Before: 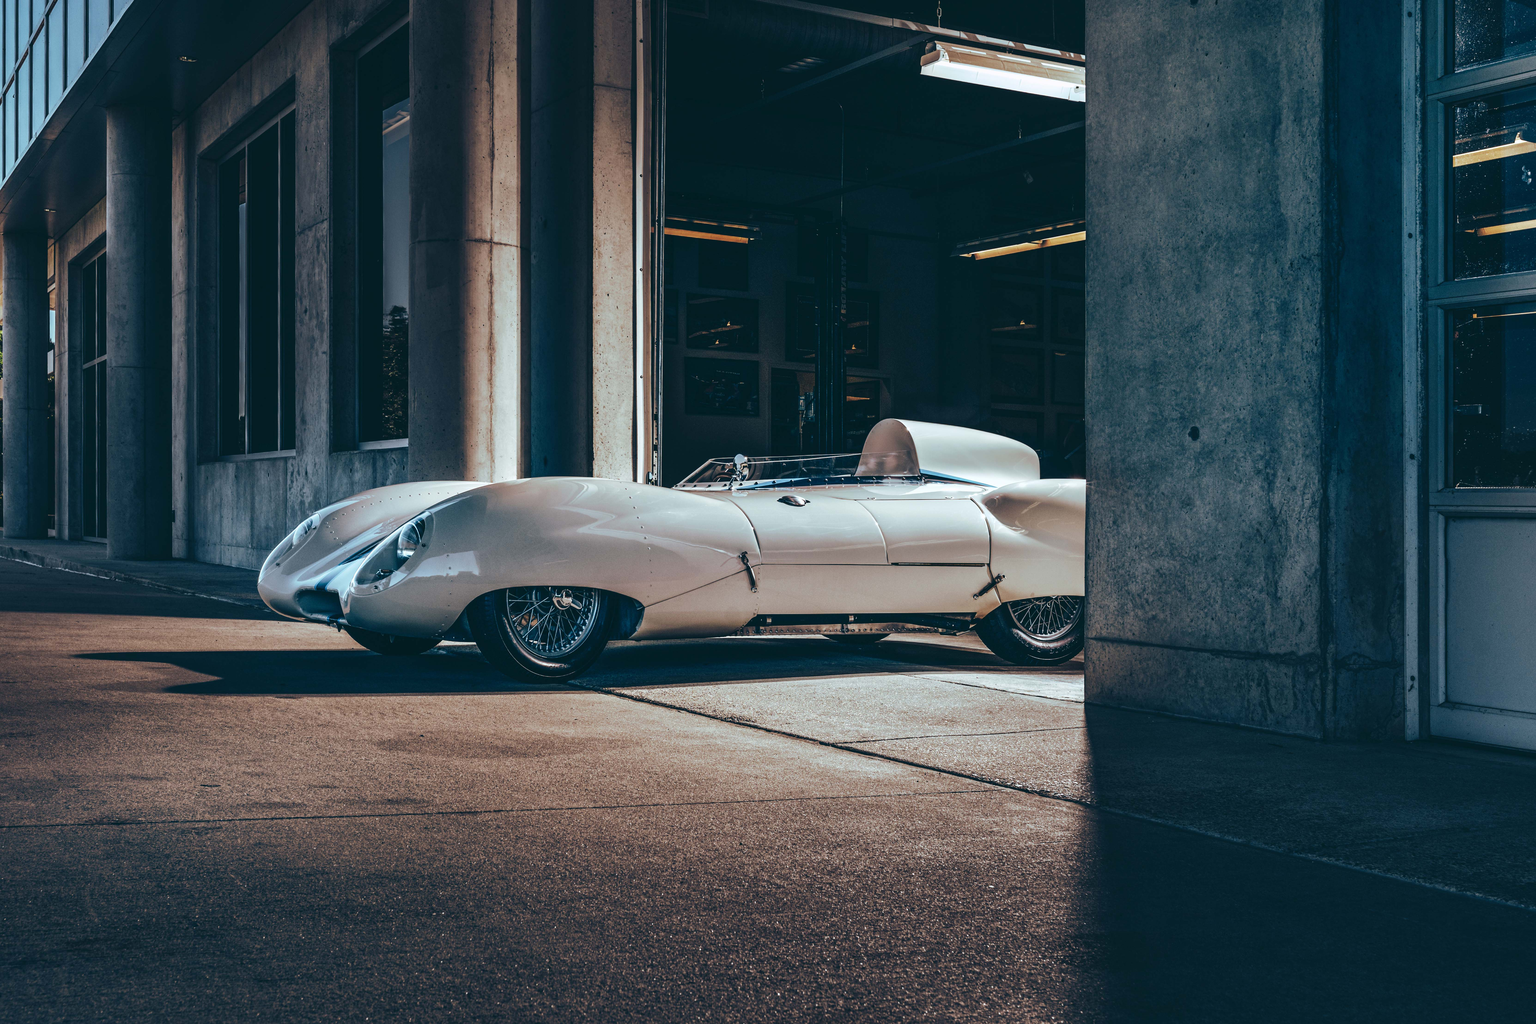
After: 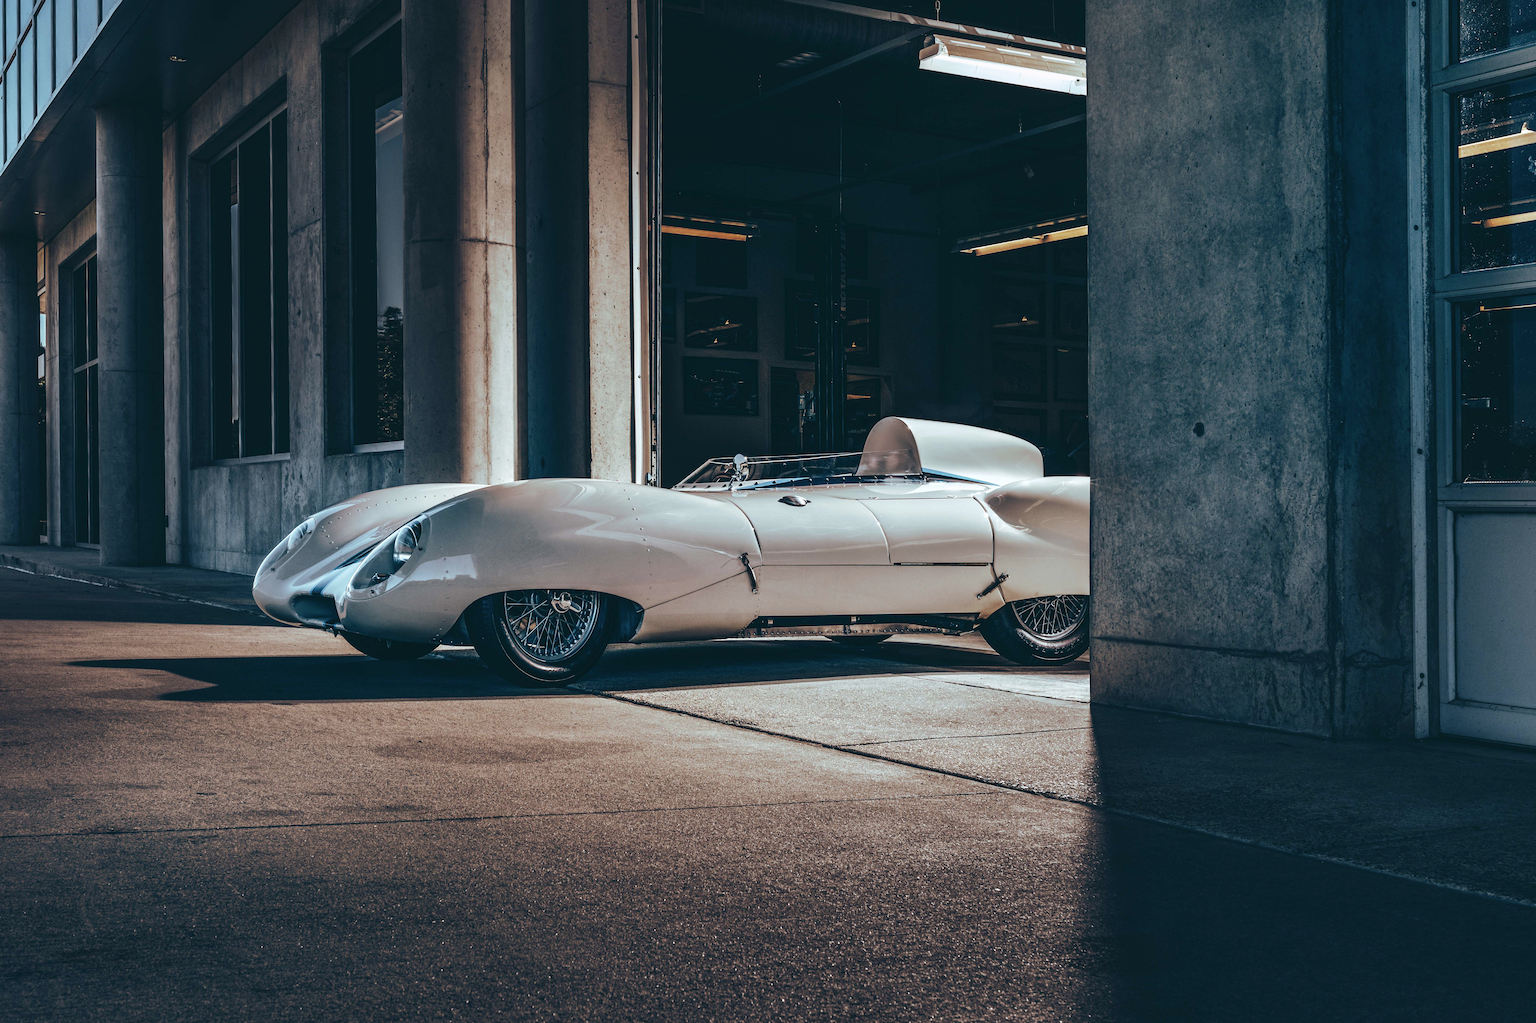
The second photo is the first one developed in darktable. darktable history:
rotate and perspective: rotation -0.45°, automatic cropping original format, crop left 0.008, crop right 0.992, crop top 0.012, crop bottom 0.988
contrast brightness saturation: saturation -0.1
